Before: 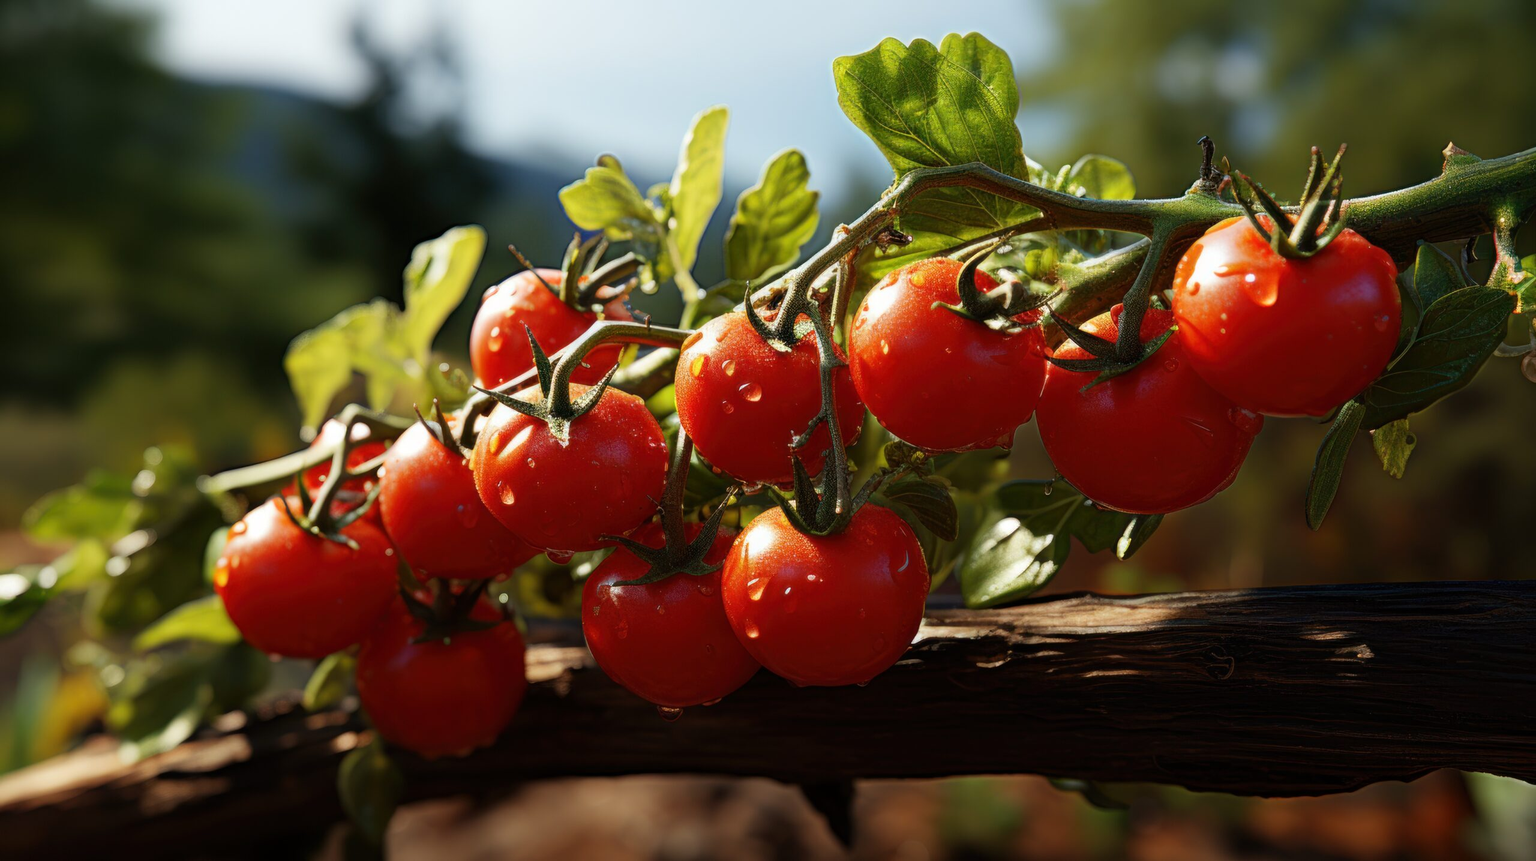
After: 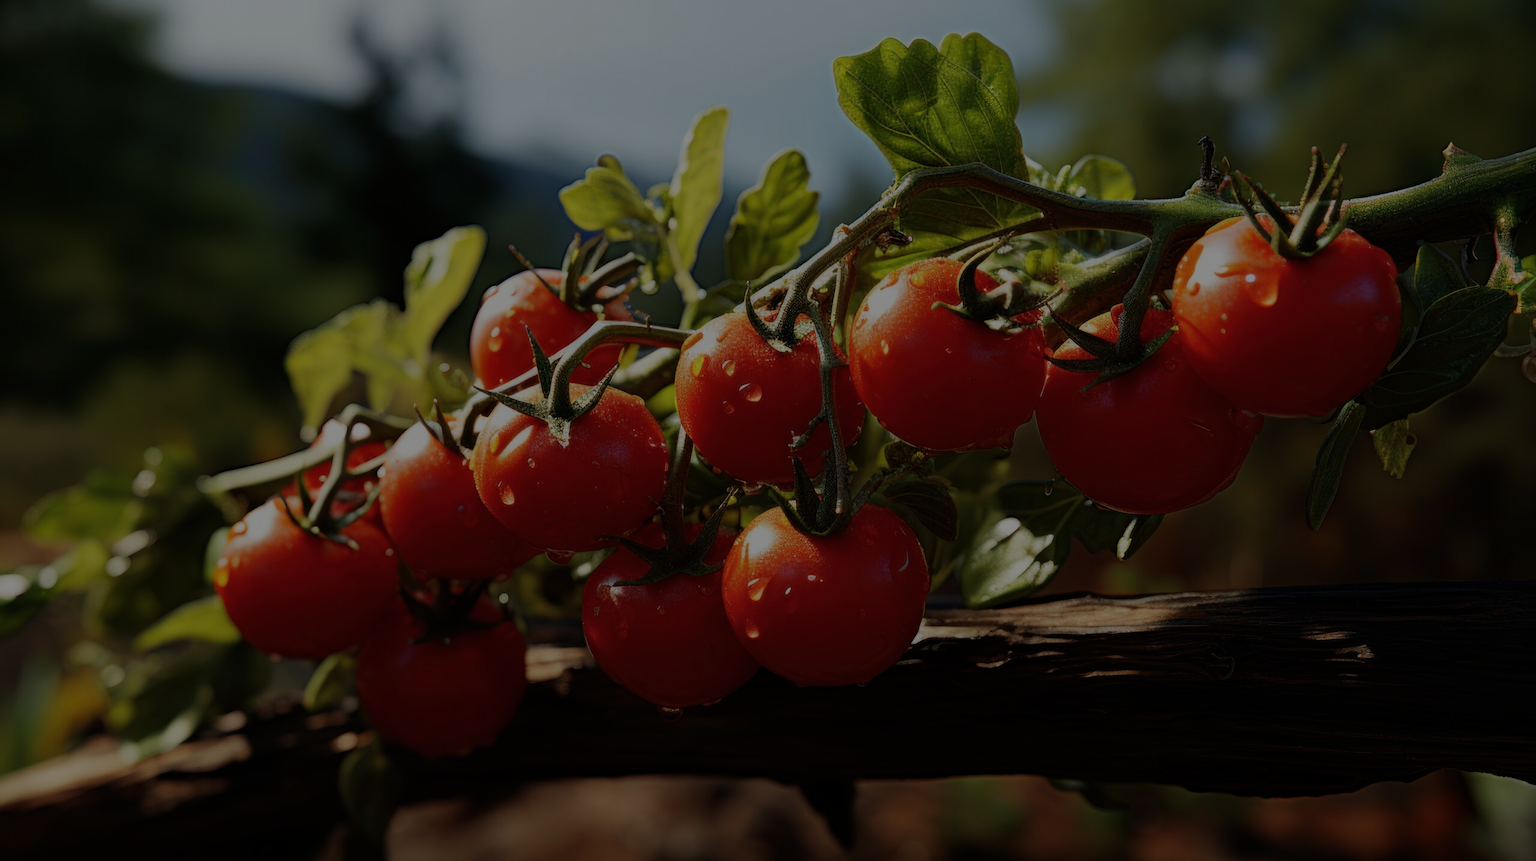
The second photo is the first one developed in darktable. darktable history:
shadows and highlights: radius 125.46, shadows 21.19, highlights -21.19, low approximation 0.01
exposure: exposure -2.002 EV, compensate highlight preservation false
